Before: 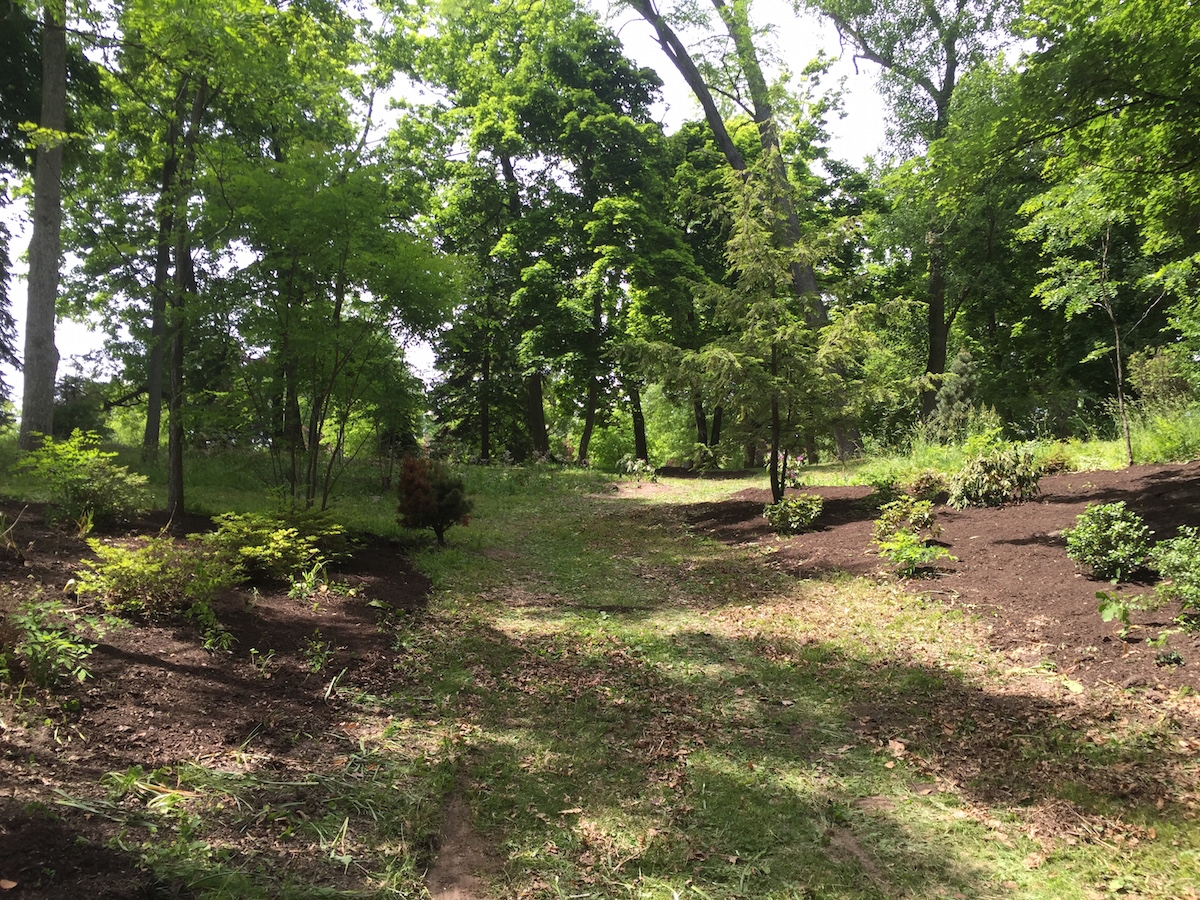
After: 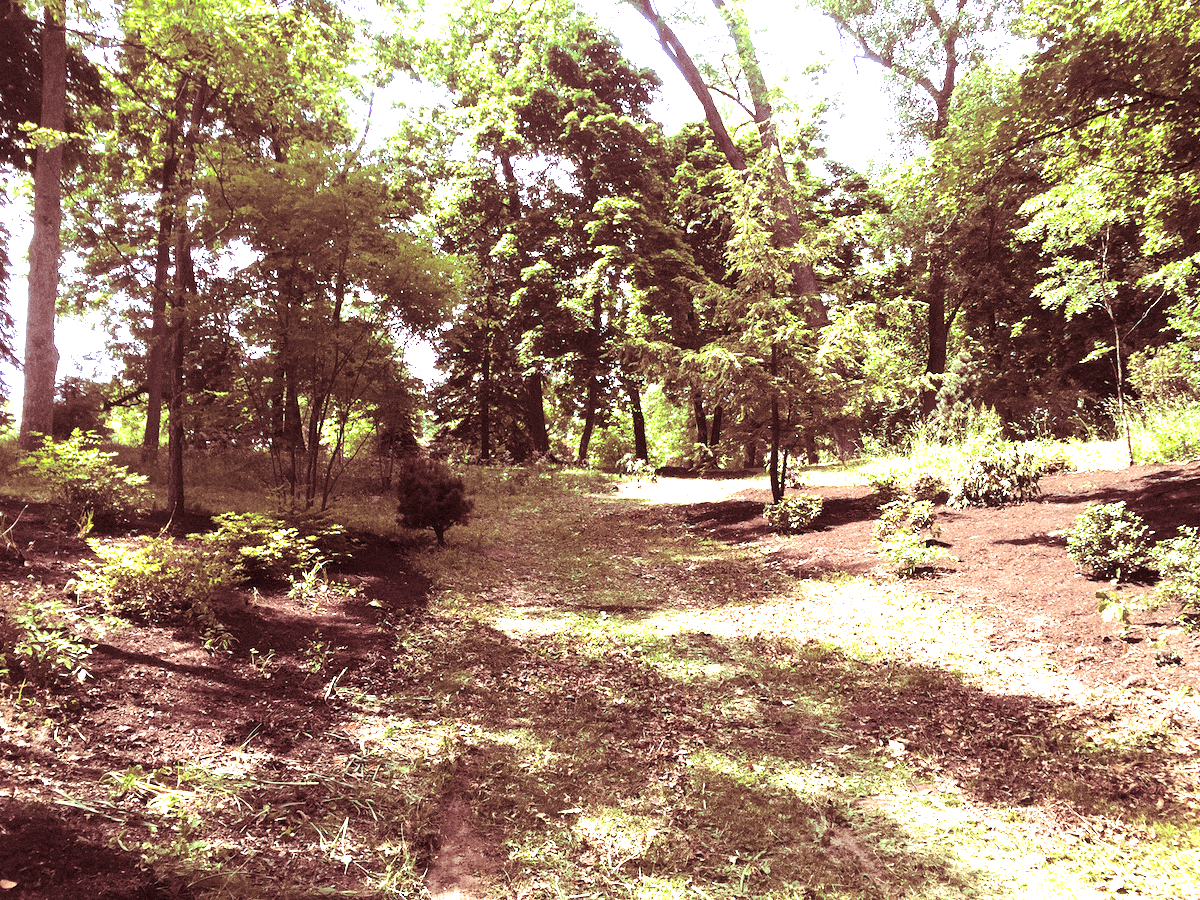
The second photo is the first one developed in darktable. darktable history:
grain: mid-tones bias 0%
tone equalizer: -8 EV -0.417 EV, -7 EV -0.389 EV, -6 EV -0.333 EV, -5 EV -0.222 EV, -3 EV 0.222 EV, -2 EV 0.333 EV, -1 EV 0.389 EV, +0 EV 0.417 EV, edges refinement/feathering 500, mask exposure compensation -1.57 EV, preserve details no
split-toning: highlights › saturation 0, balance -61.83
exposure: black level correction 0, exposure 1.2 EV, compensate exposure bias true, compensate highlight preservation false
